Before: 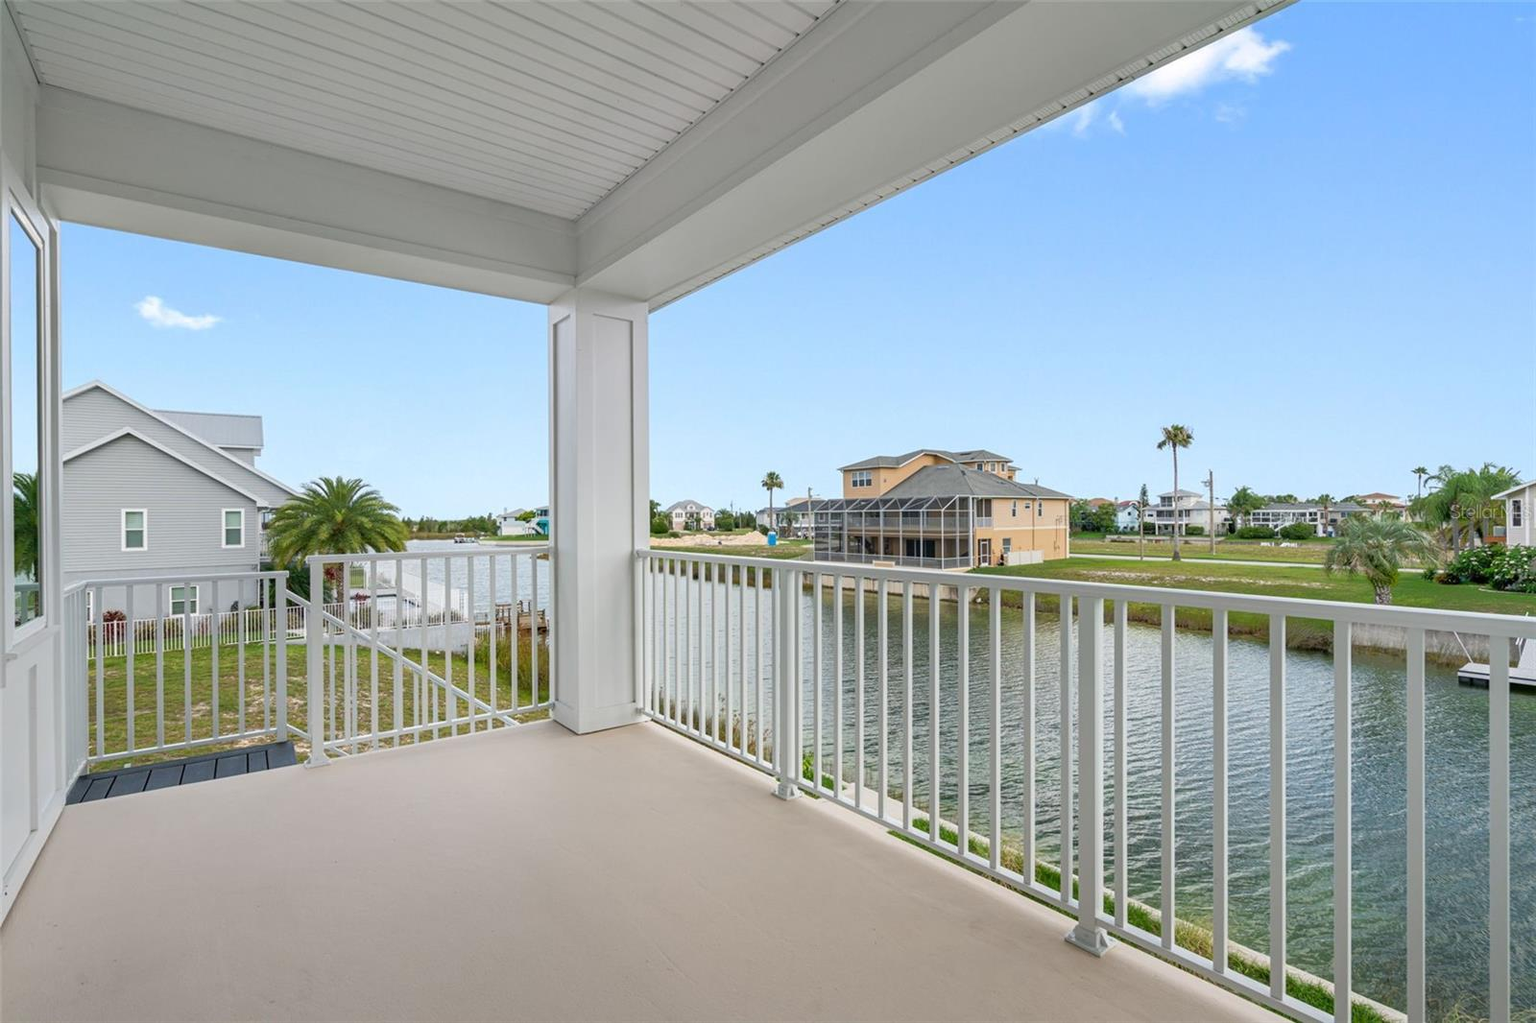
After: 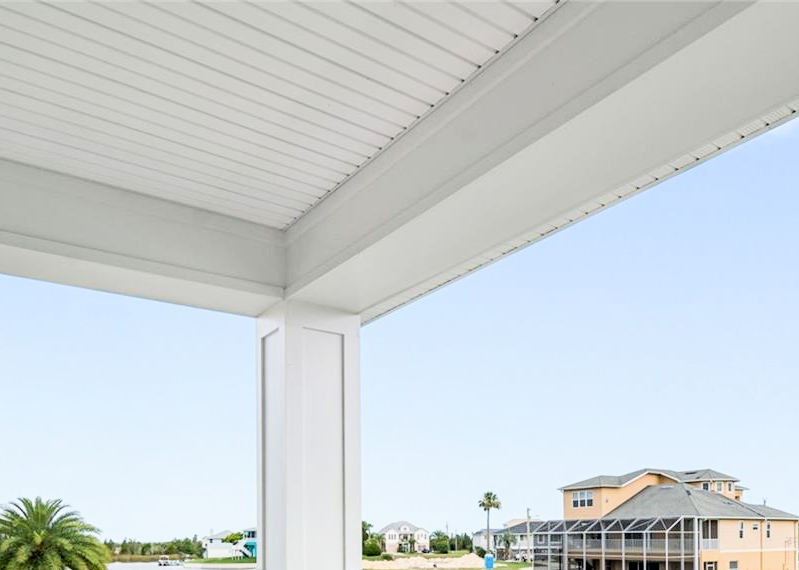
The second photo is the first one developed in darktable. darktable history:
exposure: black level correction 0.001, exposure 0.676 EV, compensate highlight preservation false
filmic rgb: black relative exposure -5.13 EV, white relative exposure 3.55 EV, hardness 3.16, contrast 1.408, highlights saturation mix -30.89%
crop: left 19.698%, right 30.334%, bottom 46.518%
